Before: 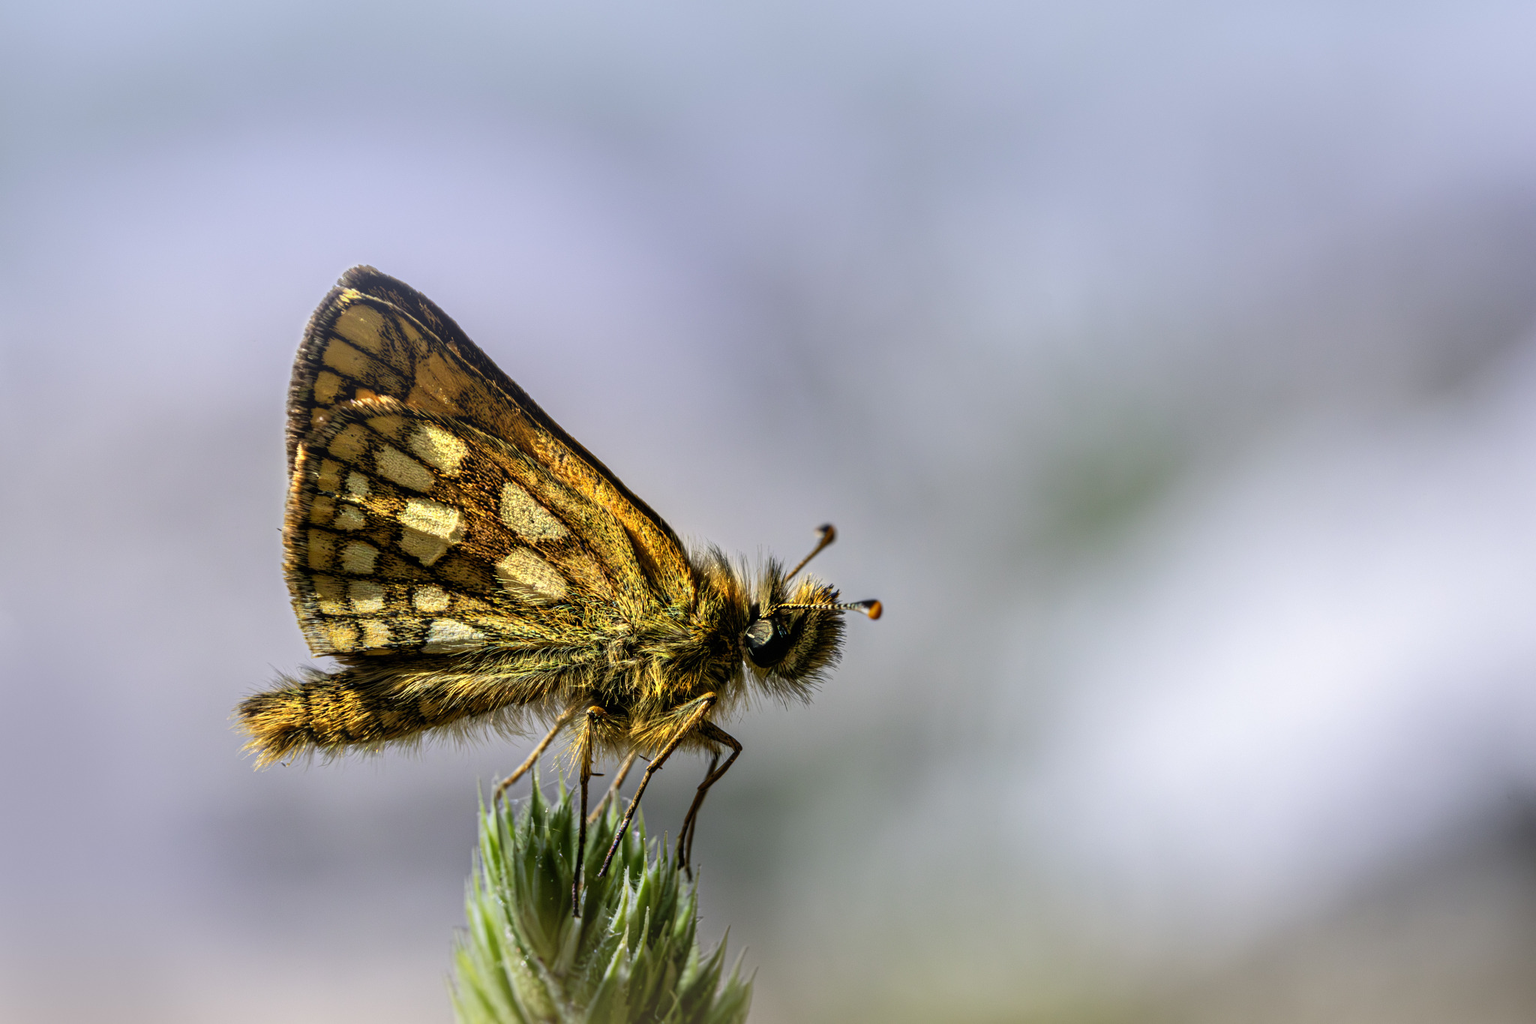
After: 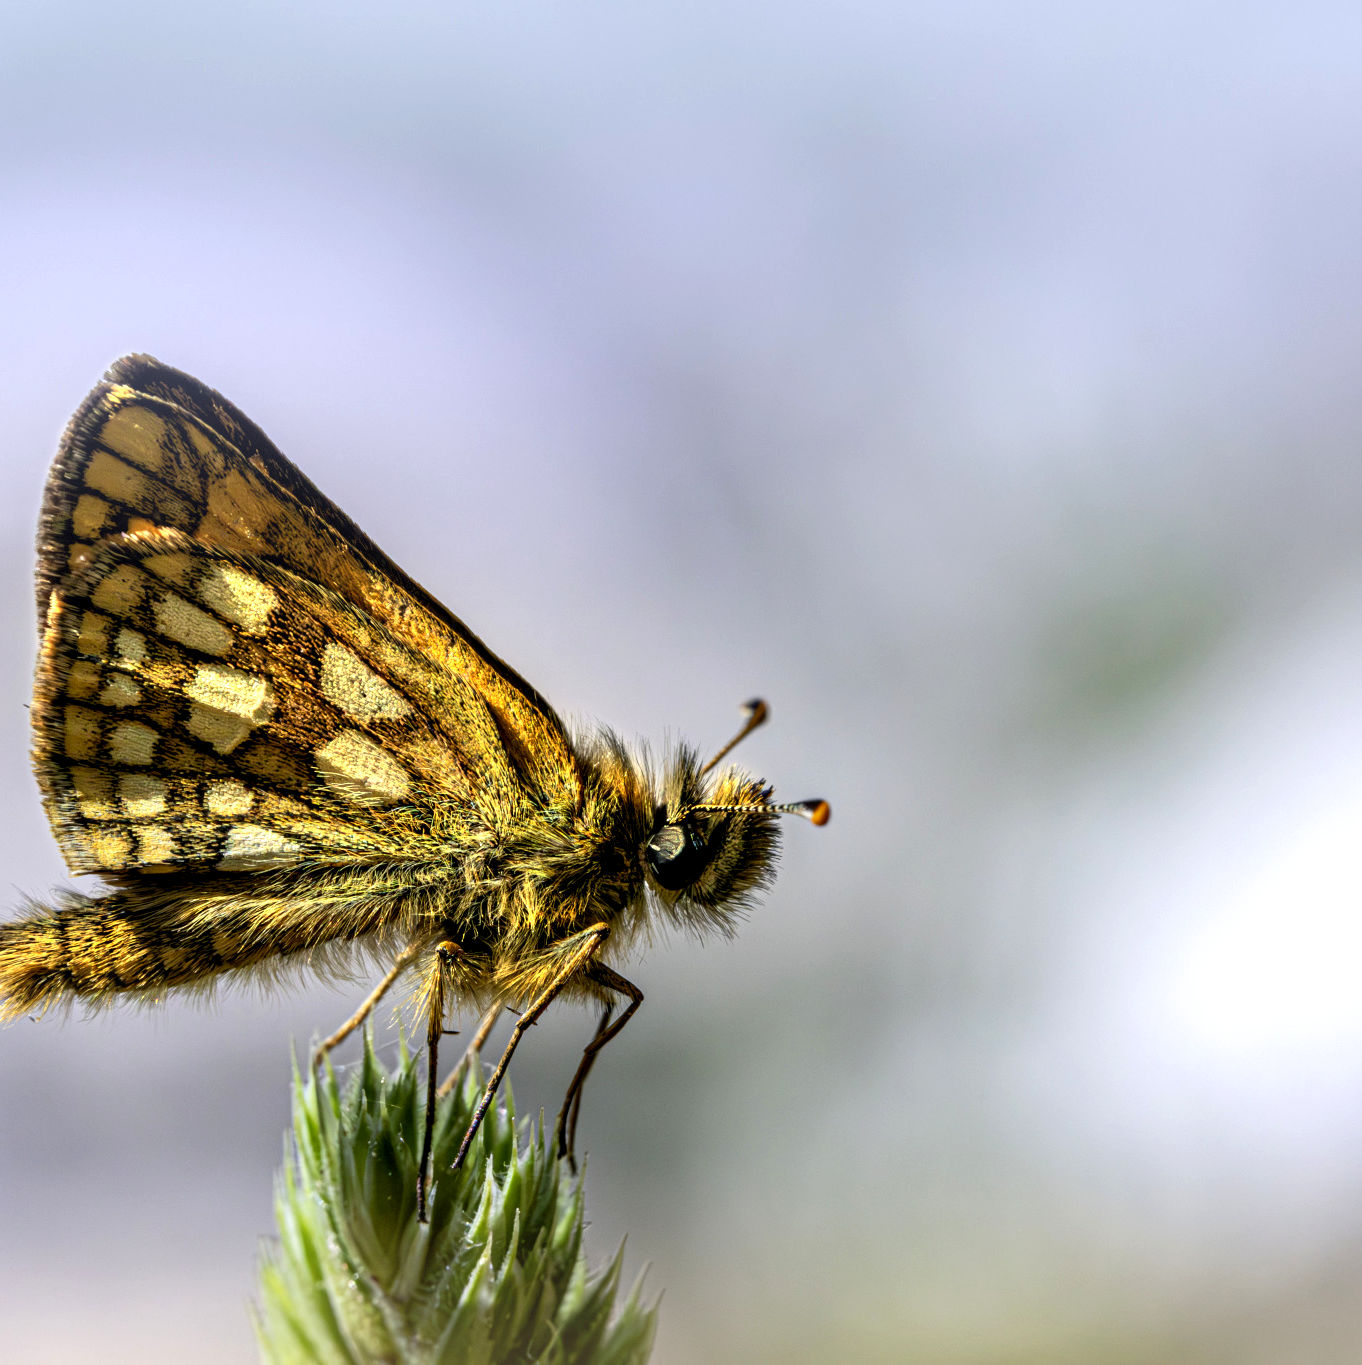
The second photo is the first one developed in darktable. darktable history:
exposure: black level correction 0.003, exposure 0.383 EV, compensate highlight preservation false
crop: left 16.899%, right 16.556%
